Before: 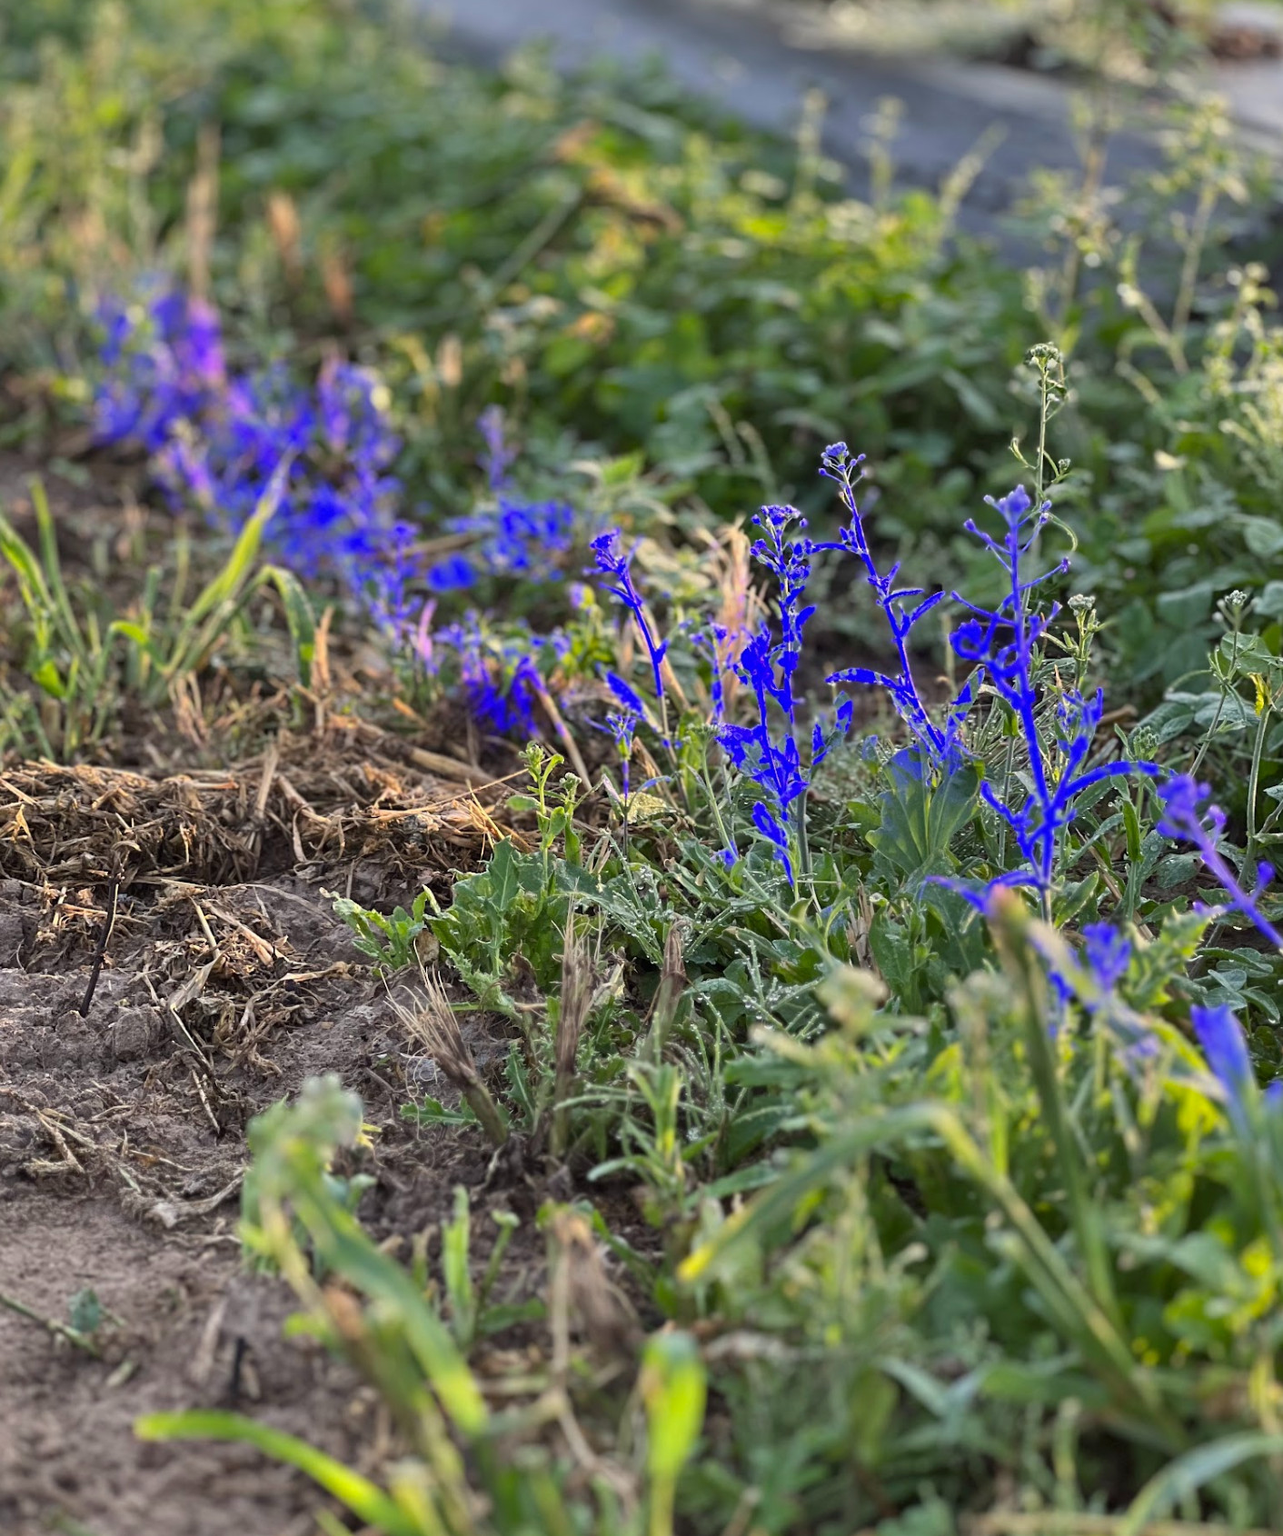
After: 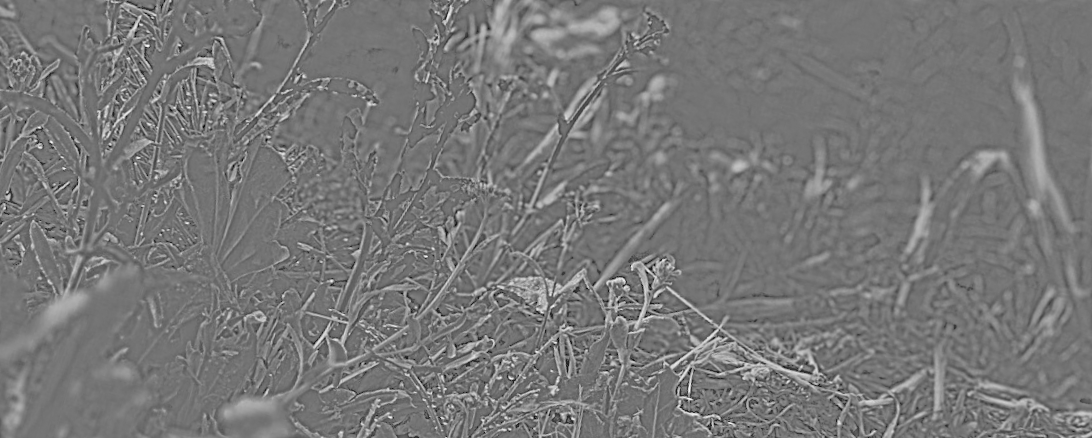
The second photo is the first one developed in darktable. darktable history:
tone equalizer: -7 EV 0.15 EV, -6 EV 0.6 EV, -5 EV 1.15 EV, -4 EV 1.33 EV, -3 EV 1.15 EV, -2 EV 0.6 EV, -1 EV 0.15 EV, mask exposure compensation -0.5 EV
haze removal: compatibility mode true, adaptive false
exposure: black level correction 0.001, exposure 1.646 EV, compensate exposure bias true, compensate highlight preservation false
crop and rotate: angle 16.12°, top 30.835%, bottom 35.653%
highpass: sharpness 9.84%, contrast boost 9.94%
monochrome: a -6.99, b 35.61, size 1.4
local contrast: detail 203%
